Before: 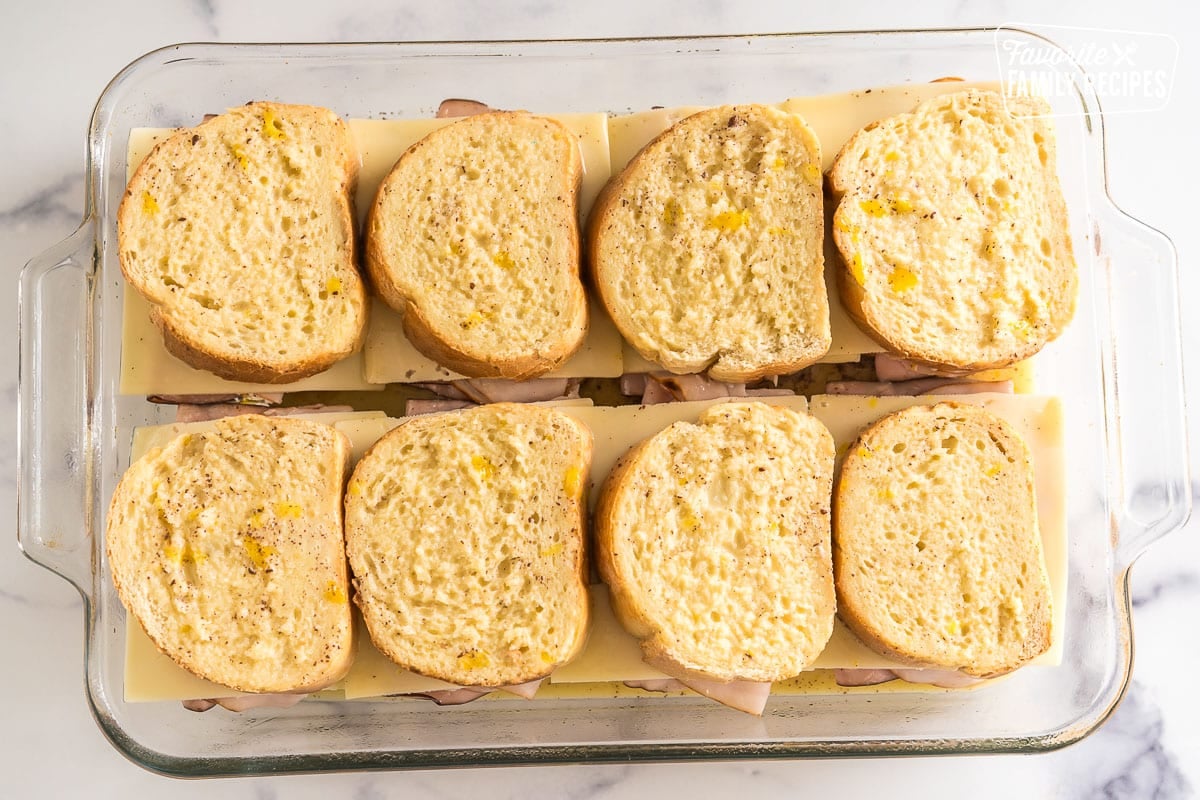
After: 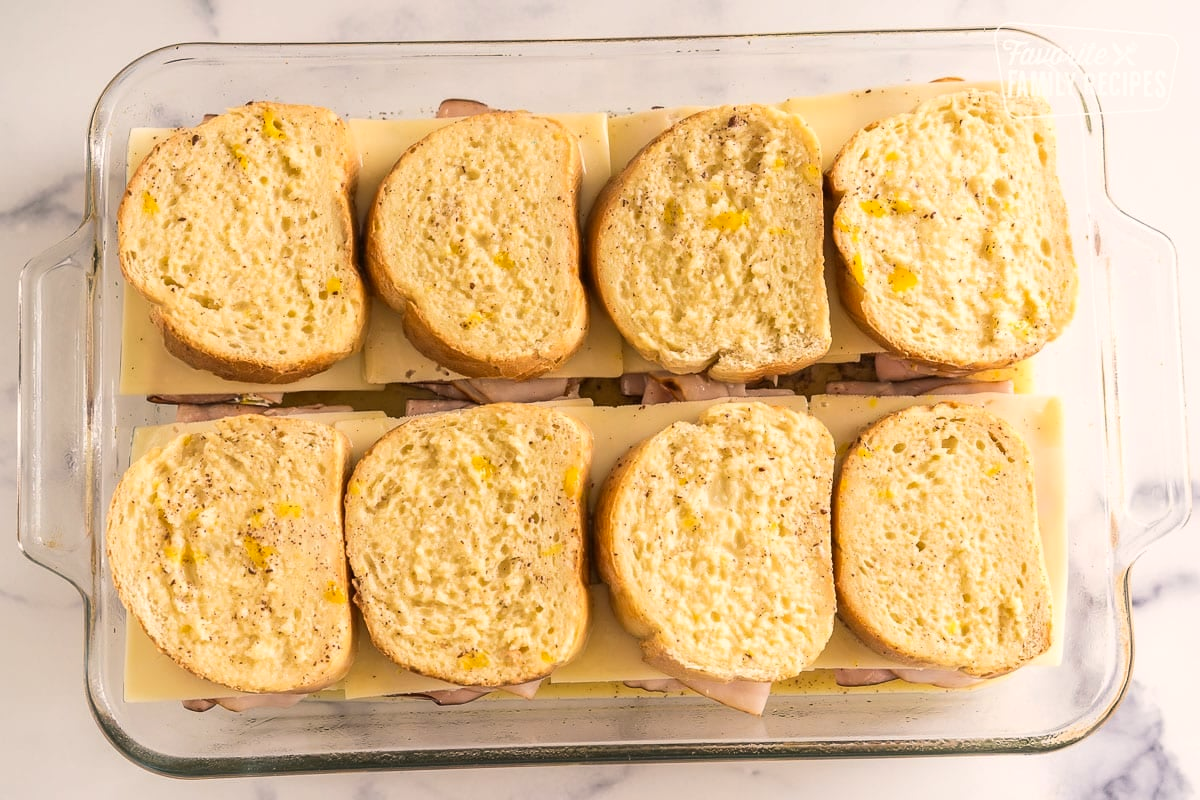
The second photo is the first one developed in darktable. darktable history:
color correction: highlights a* 3.67, highlights b* 5.11
